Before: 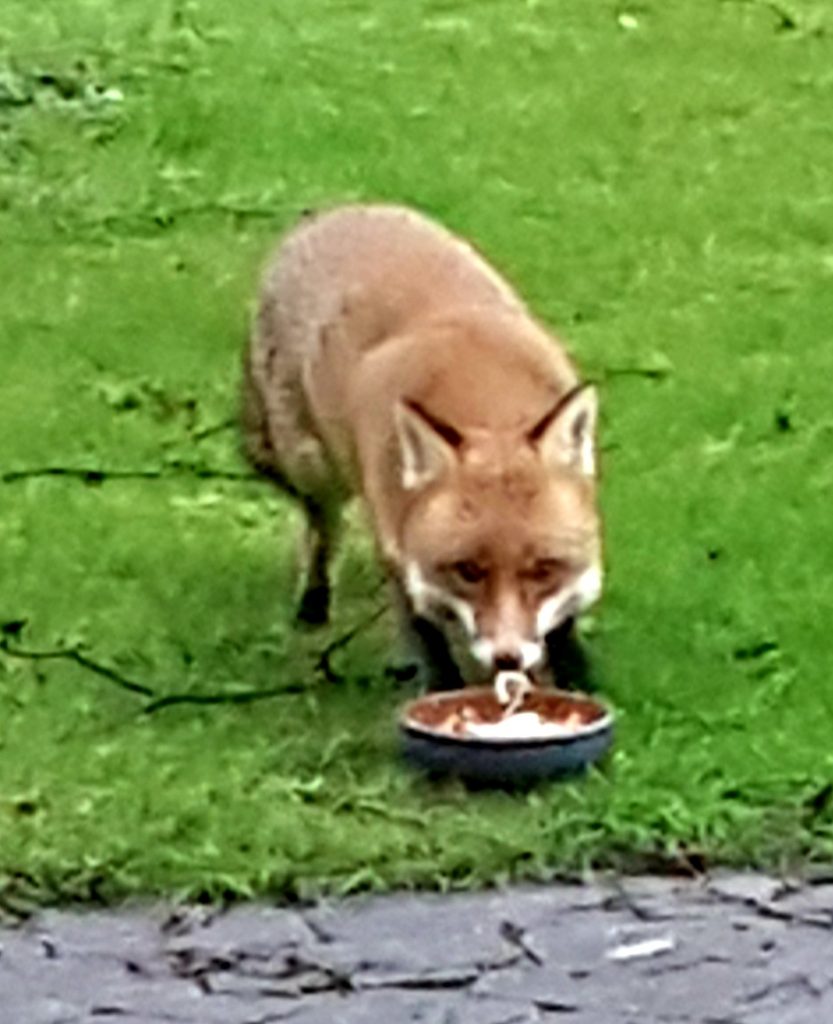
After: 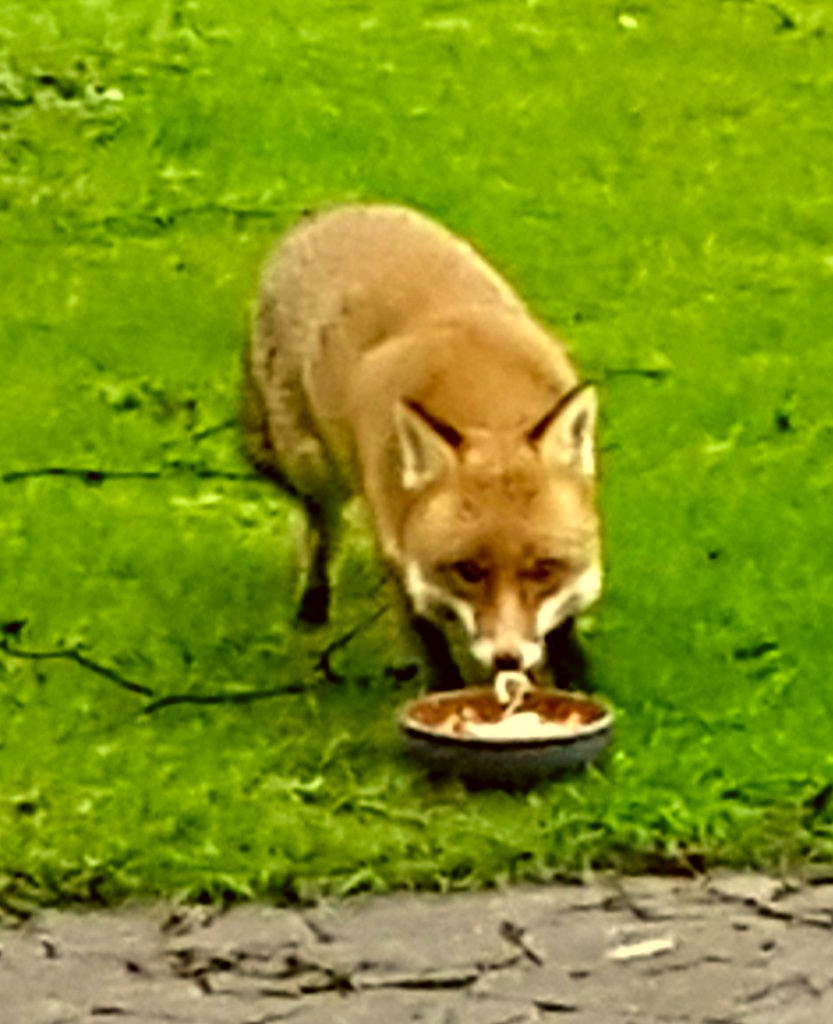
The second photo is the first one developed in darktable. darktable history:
color correction: highlights a* 0.119, highlights b* 29.2, shadows a* -0.225, shadows b* 21.29
